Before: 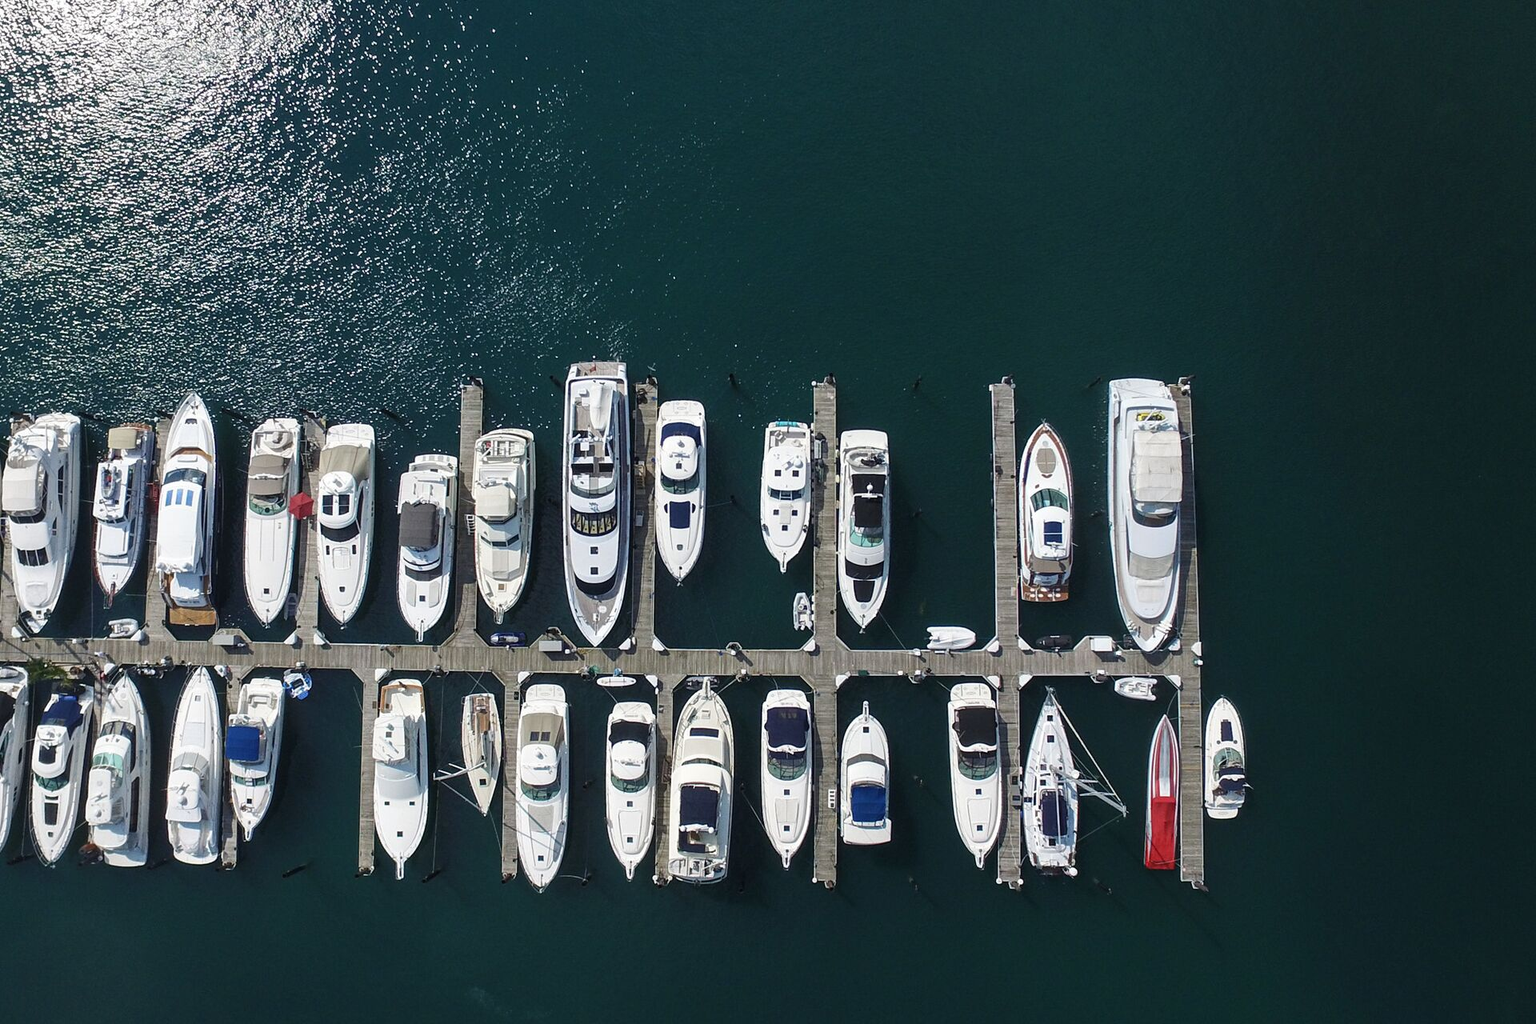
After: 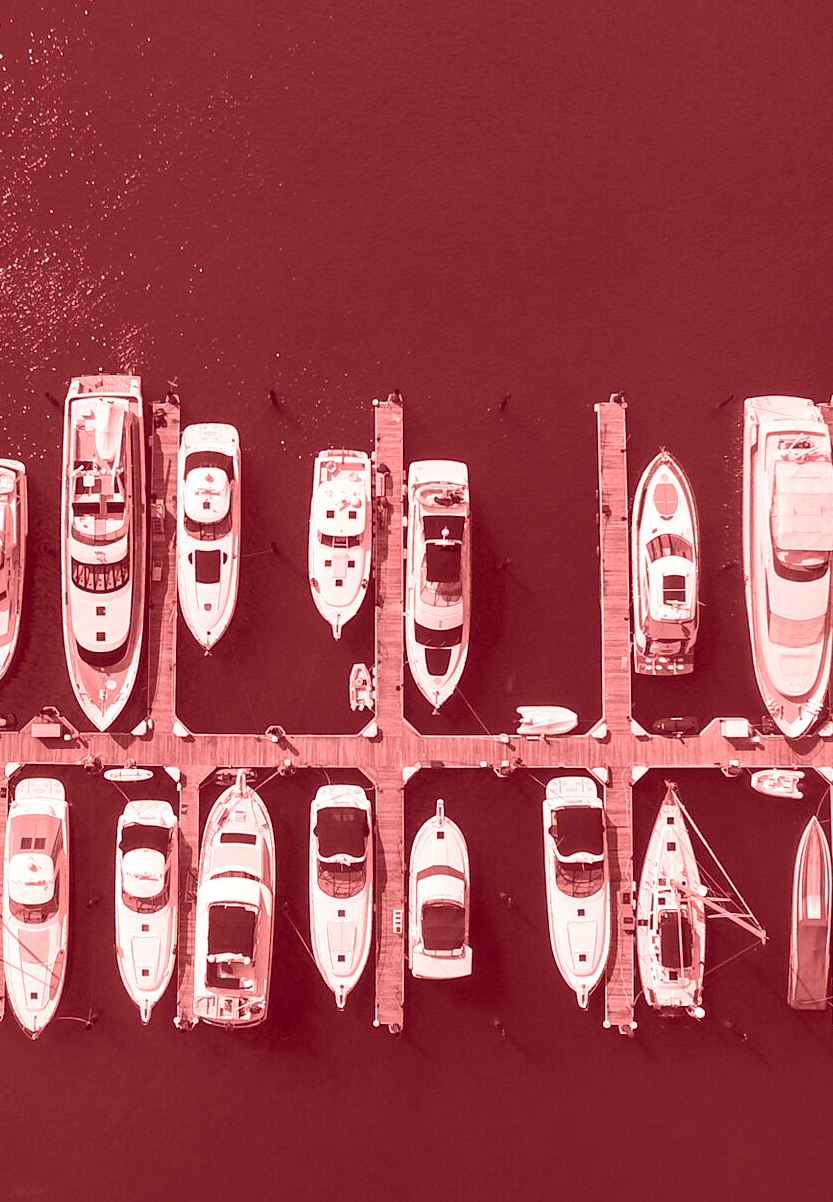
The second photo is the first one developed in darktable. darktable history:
colorize: saturation 60%, source mix 100%
crop: left 33.452%, top 6.025%, right 23.155%
exposure: compensate highlight preservation false
